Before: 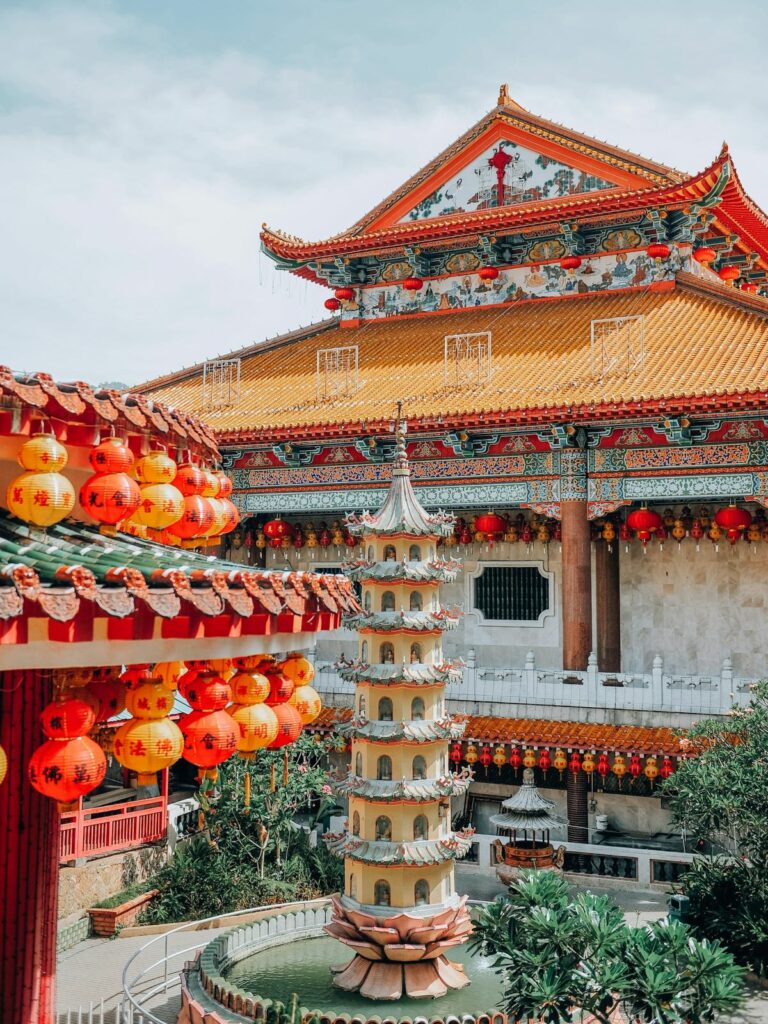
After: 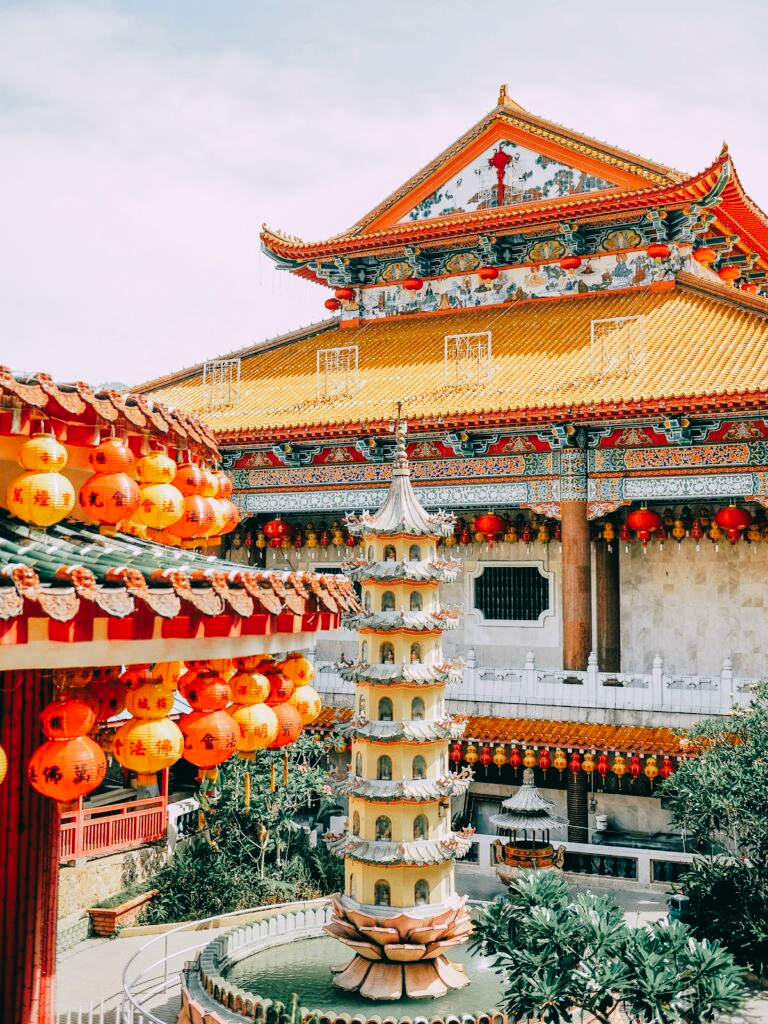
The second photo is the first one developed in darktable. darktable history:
tone curve: curves: ch0 [(0, 0) (0.003, 0.012) (0.011, 0.015) (0.025, 0.023) (0.044, 0.036) (0.069, 0.047) (0.1, 0.062) (0.136, 0.1) (0.177, 0.15) (0.224, 0.219) (0.277, 0.3) (0.335, 0.401) (0.399, 0.49) (0.468, 0.569) (0.543, 0.641) (0.623, 0.73) (0.709, 0.806) (0.801, 0.88) (0.898, 0.939) (1, 1)], preserve colors none
color look up table: target L [98.17, 98.36, 88.06, 90.02, 86.94, 67.9, 60.05, 57.91, 55.98, 33.22, 26.5, 9.895, 200.98, 92.27, 85.84, 77.39, 74.42, 70.71, 67.55, 61.62, 56.66, 56.08, 49.19, 43.26, 38.23, 30.87, 29.73, 21.54, 96.04, 83.8, 76.67, 64.05, 69.67, 55.77, 62.58, 46.44, 44.82, 34.56, 33.21, 27.92, 30.19, 12.33, 5.831, 95.54, 79.03, 59.95, 61.07, 54.28, 43.03], target a [-25.1, -18.1, -13.42, -26.6, -28.59, -17.48, -32.74, -31.16, -21.98, -22.25, -10.89, -17.89, 0, -2.238, -2.181, 6.988, 13.51, 28.71, 29.27, 4.606, 31.97, 56.71, 28.82, 64.48, 54.72, 3, 39.25, 29.38, 17.15, 7.263, 31.12, 19.11, 43.47, 6.821, 29.97, 58.86, 51.06, 19.77, 22.52, 1.64, 37.91, 13.86, 7.524, -42.3, -23.89, -26.06, -2.259, -14.03, -23.5], target b [37.7, 11.72, 15.69, 30.09, 9.938, 4.759, 30.99, 11.38, 26.04, 12.92, 25.17, 3.944, -0.001, 29.11, 53.73, 3.423, 75.84, 15.56, 47.61, 51.91, 55.43, 25.71, 26.83, 48.11, 21.49, 3.975, 34.97, 14.94, -8.595, -28.51, -16.5, -20.63, -34.04, -61.94, -43.71, -6.722, -28.83, -56.71, -7.967, -30.52, -63.18, -29.47, -9.815, -9.988, -17.75, -8.419, -1.74, -35.51, -8.384], num patches 49
